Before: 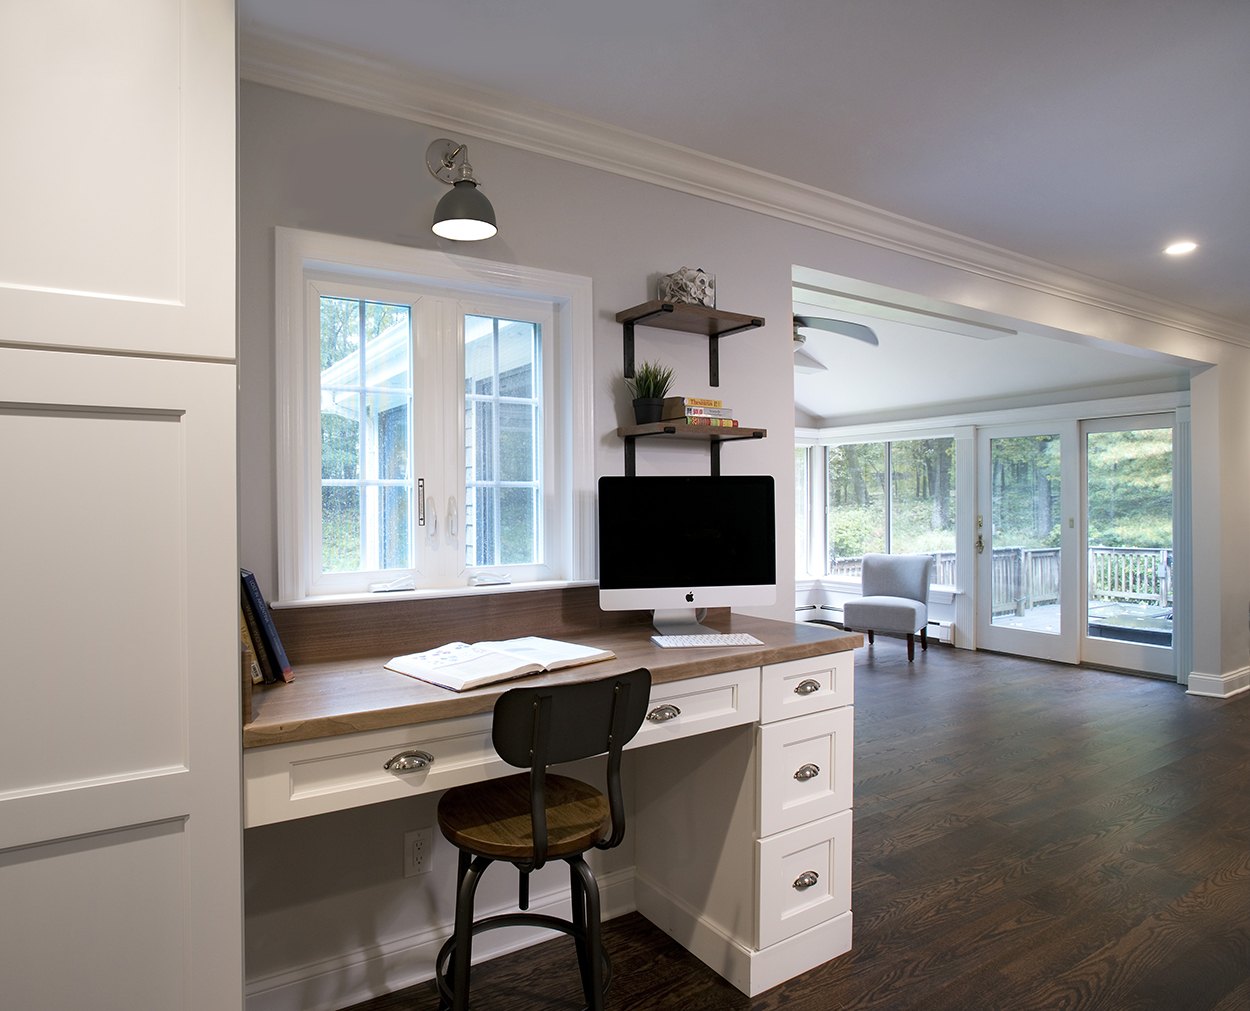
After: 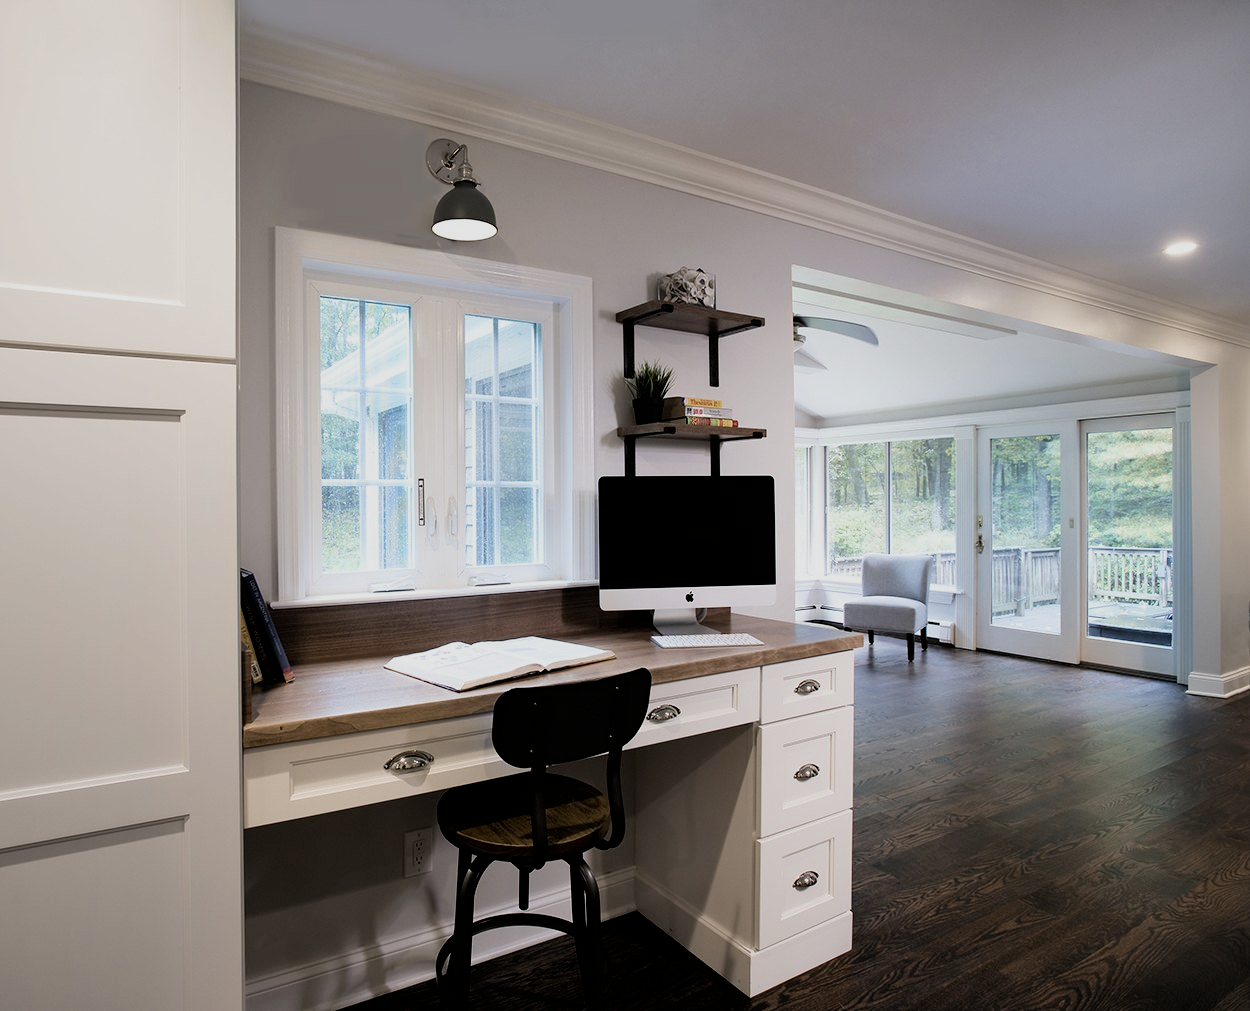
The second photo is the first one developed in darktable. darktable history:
filmic rgb: black relative exposure -5.13 EV, white relative exposure 3.98 EV, hardness 2.9, contrast 1.297, highlights saturation mix -31.21%
